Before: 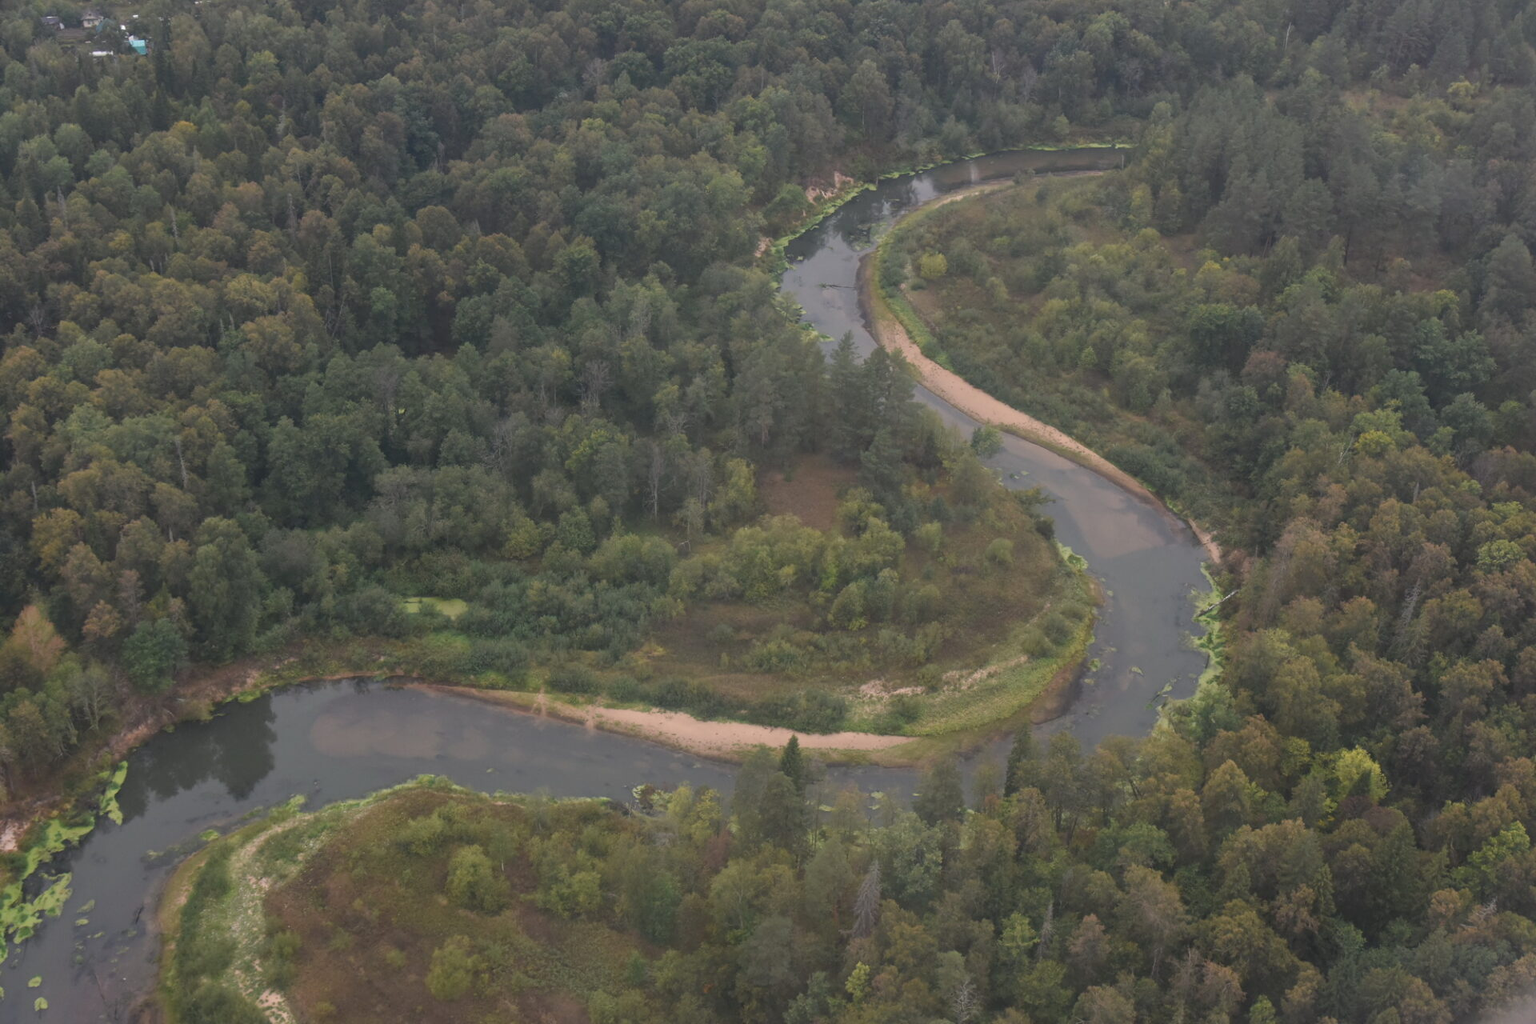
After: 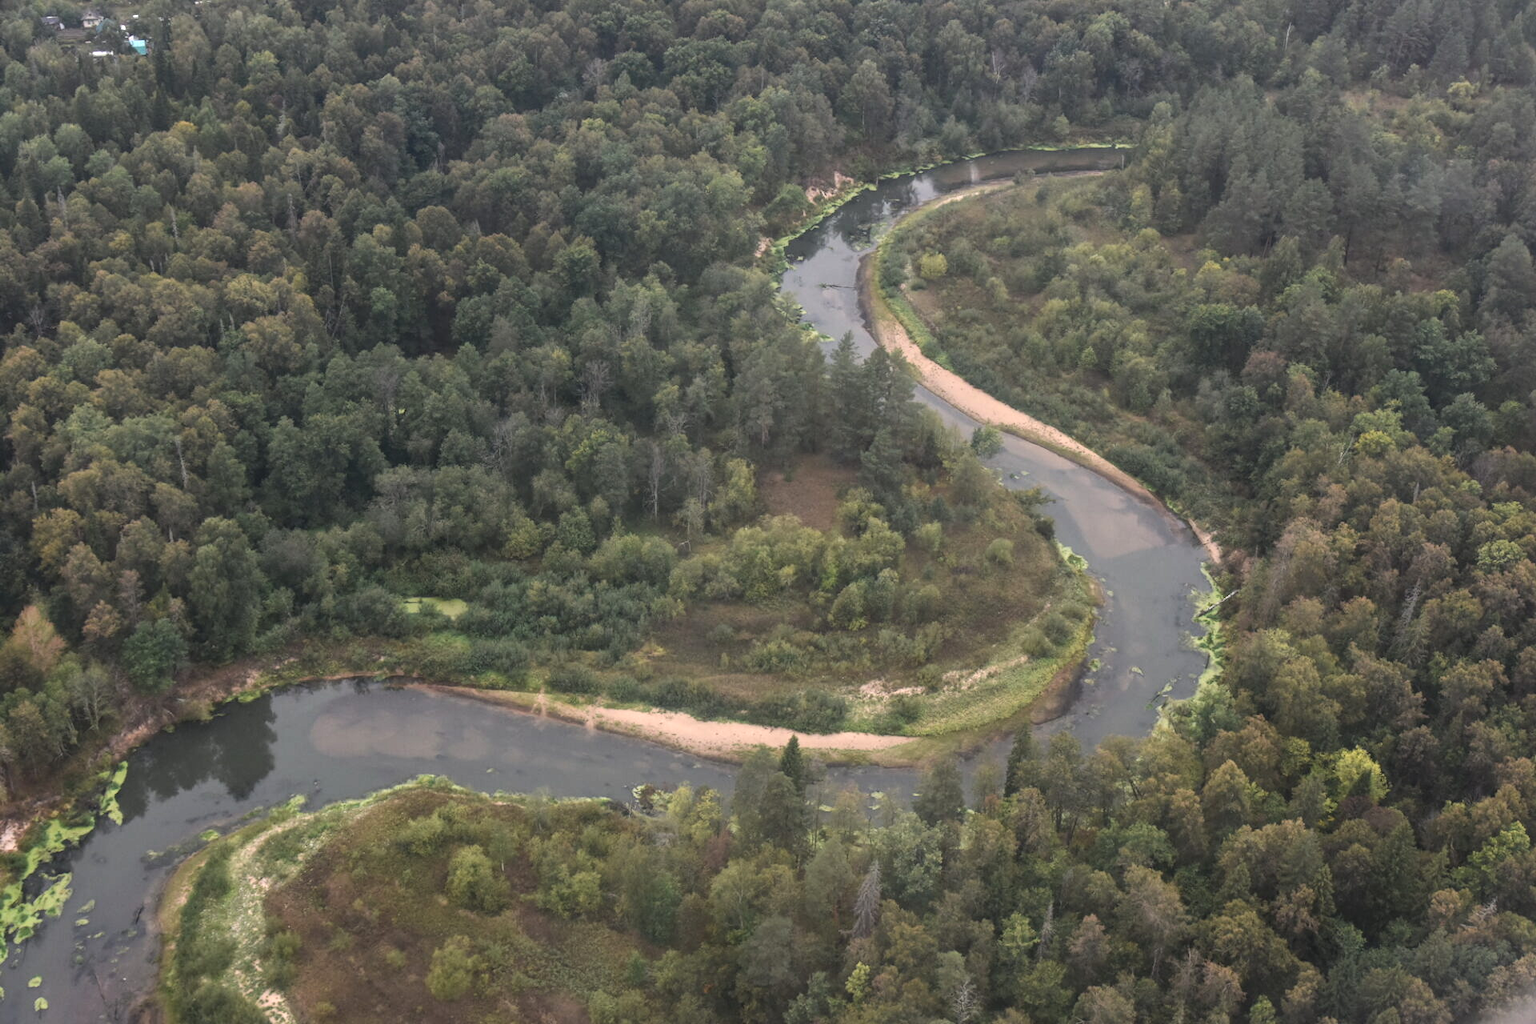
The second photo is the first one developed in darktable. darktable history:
local contrast: on, module defaults
tone equalizer: -8 EV -0.417 EV, -7 EV -0.389 EV, -6 EV -0.333 EV, -5 EV -0.222 EV, -3 EV 0.222 EV, -2 EV 0.333 EV, -1 EV 0.389 EV, +0 EV 0.417 EV, edges refinement/feathering 500, mask exposure compensation -1.57 EV, preserve details no
exposure: exposure 0.2 EV, compensate highlight preservation false
